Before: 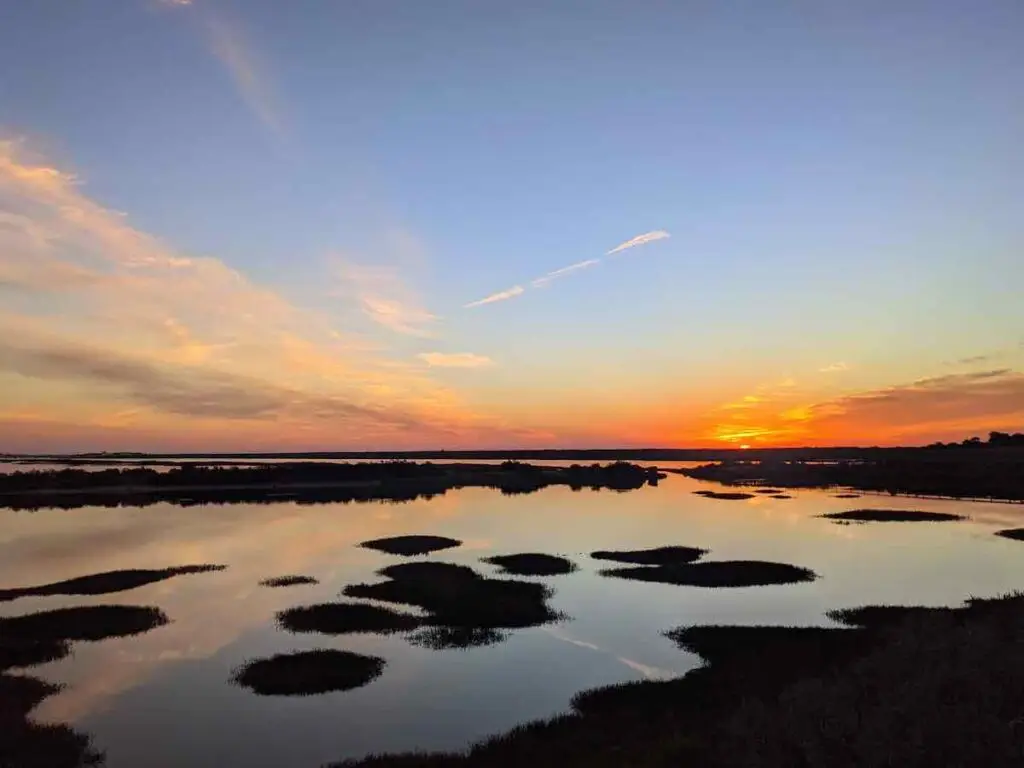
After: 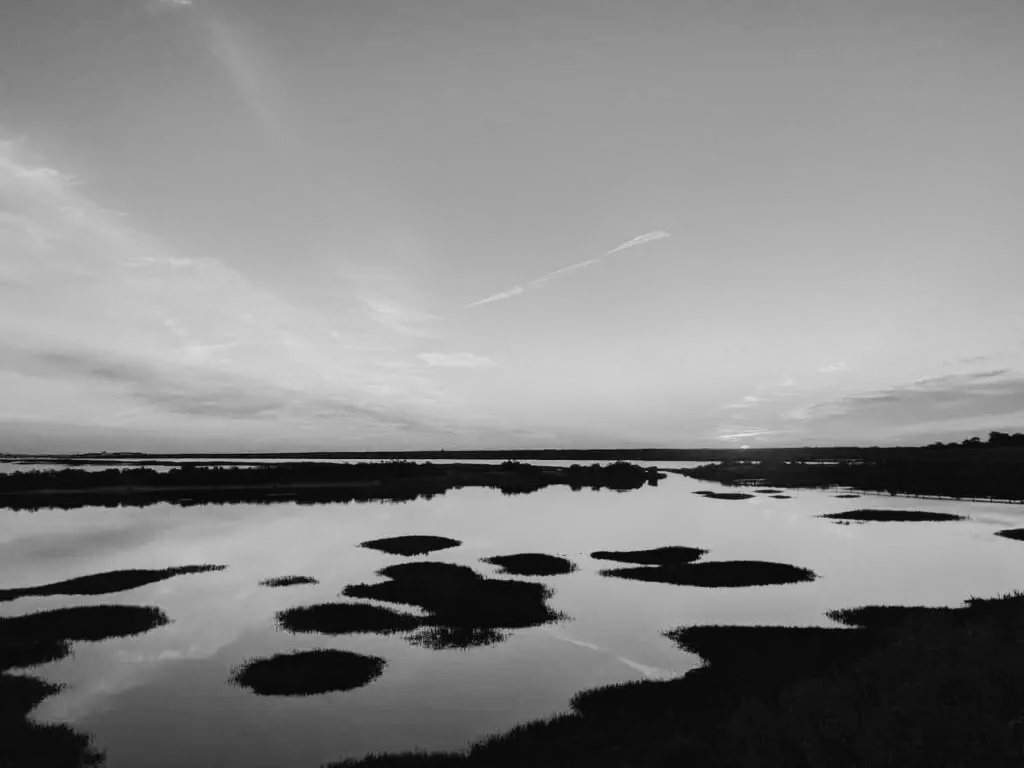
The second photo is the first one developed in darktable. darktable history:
tone curve: curves: ch0 [(0, 0.019) (0.066, 0.054) (0.184, 0.184) (0.369, 0.417) (0.501, 0.586) (0.617, 0.71) (0.743, 0.787) (0.997, 0.997)]; ch1 [(0, 0) (0.187, 0.156) (0.388, 0.372) (0.437, 0.428) (0.474, 0.472) (0.499, 0.5) (0.521, 0.514) (0.548, 0.567) (0.6, 0.629) (0.82, 0.831) (1, 1)]; ch2 [(0, 0) (0.234, 0.227) (0.352, 0.372) (0.459, 0.484) (0.5, 0.505) (0.518, 0.516) (0.529, 0.541) (0.56, 0.594) (0.607, 0.644) (0.74, 0.771) (0.858, 0.873) (0.999, 0.994)], color space Lab, independent channels, preserve colors none
monochrome: a 26.22, b 42.67, size 0.8
rgb levels: mode RGB, independent channels, levels [[0, 0.474, 1], [0, 0.5, 1], [0, 0.5, 1]]
